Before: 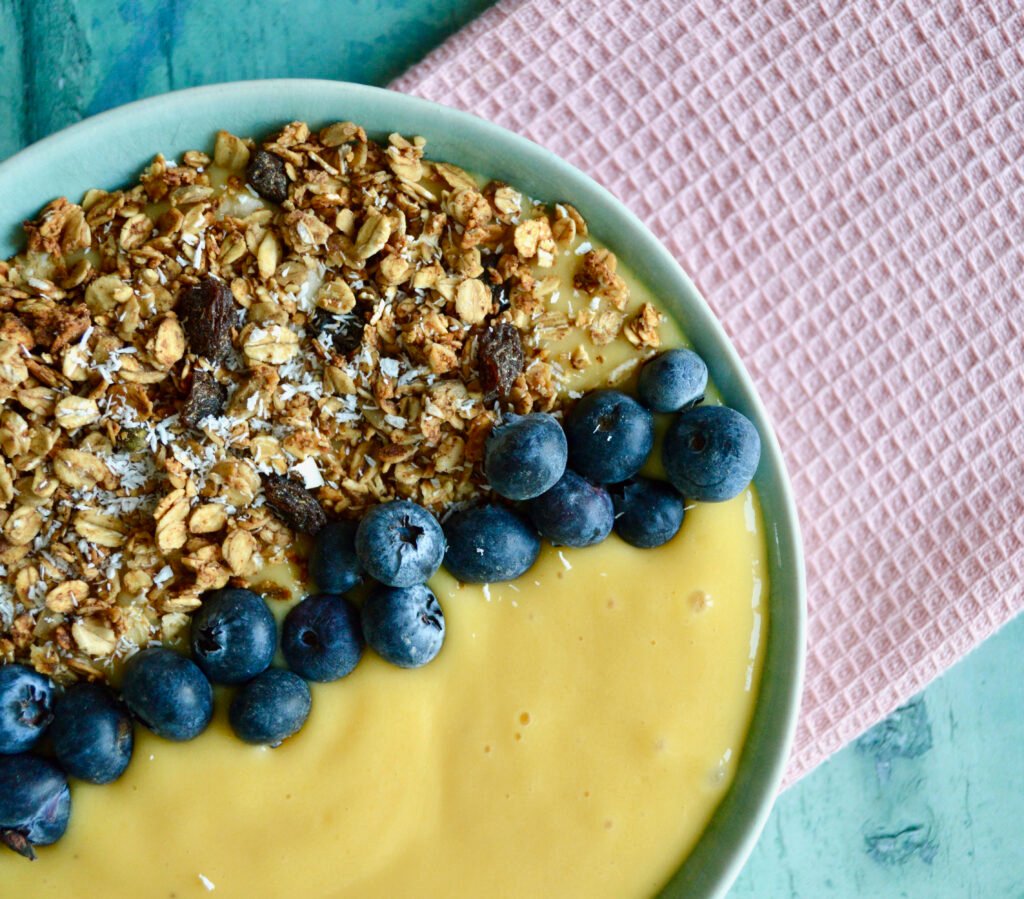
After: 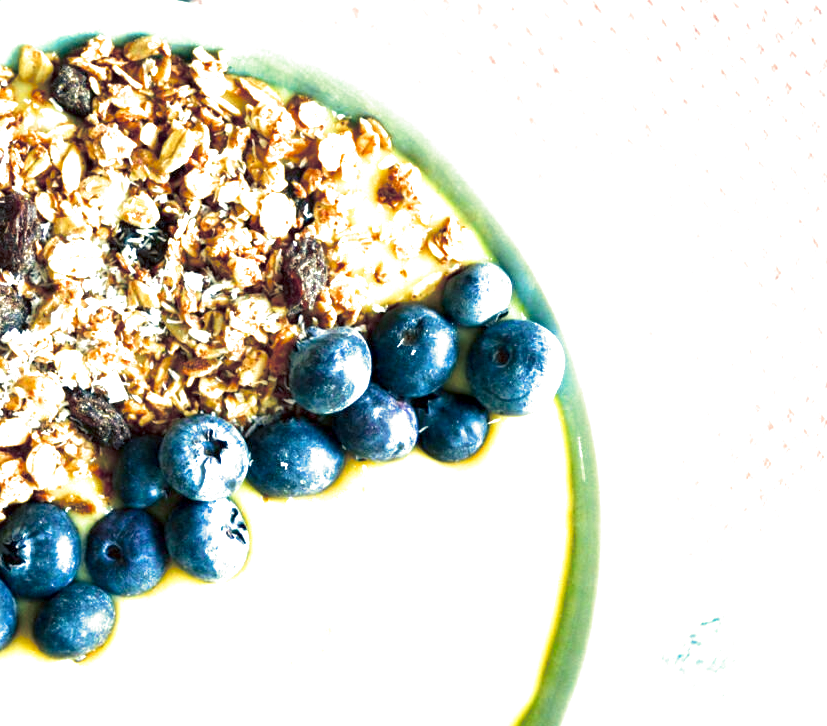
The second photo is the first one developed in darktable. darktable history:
split-toning: shadows › hue 216°, shadows › saturation 1, highlights › hue 57.6°, balance -33.4
crop: left 19.159%, top 9.58%, bottom 9.58%
exposure: black level correction 0.001, exposure 1.84 EV, compensate highlight preservation false
